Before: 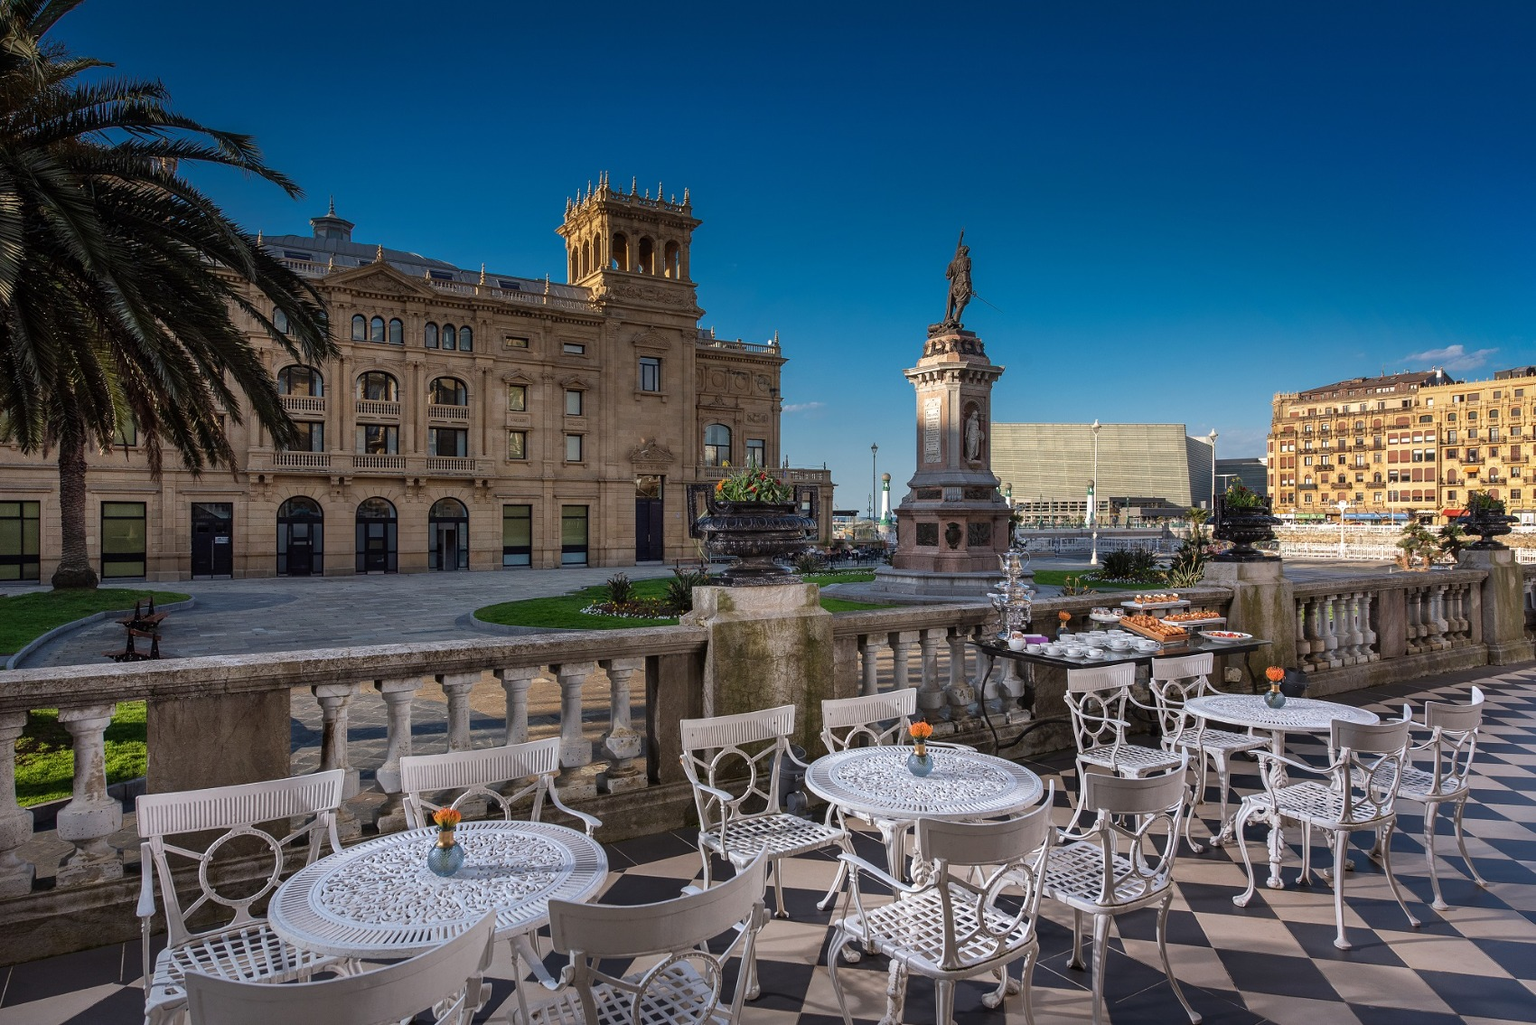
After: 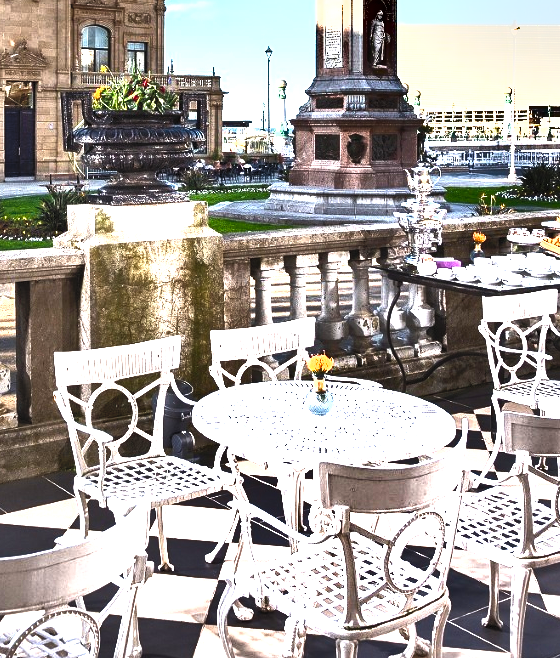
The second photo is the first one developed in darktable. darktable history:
crop: left 41.119%, top 39.161%, right 25.885%, bottom 2.744%
shadows and highlights: low approximation 0.01, soften with gaussian
levels: levels [0, 0.374, 0.749]
color balance rgb: perceptual saturation grading › global saturation 30.279%, perceptual brilliance grading › highlights 19.673%, perceptual brilliance grading › mid-tones 20.463%, perceptual brilliance grading › shadows -20.036%
contrast brightness saturation: contrast 0.383, brightness 0.511
